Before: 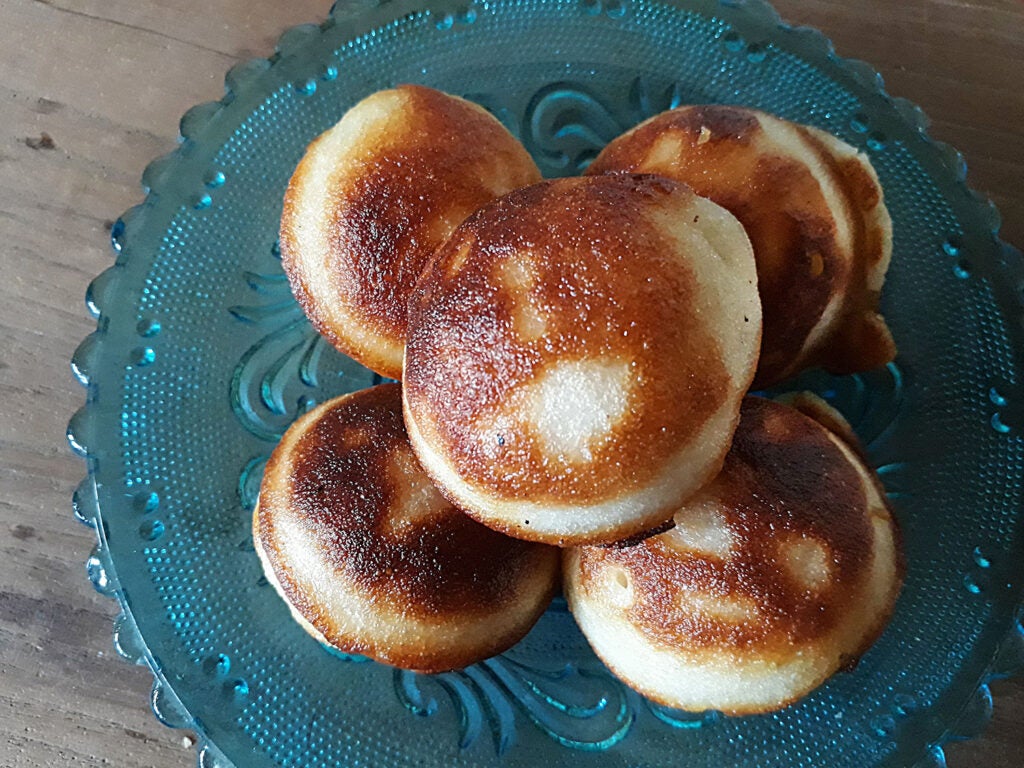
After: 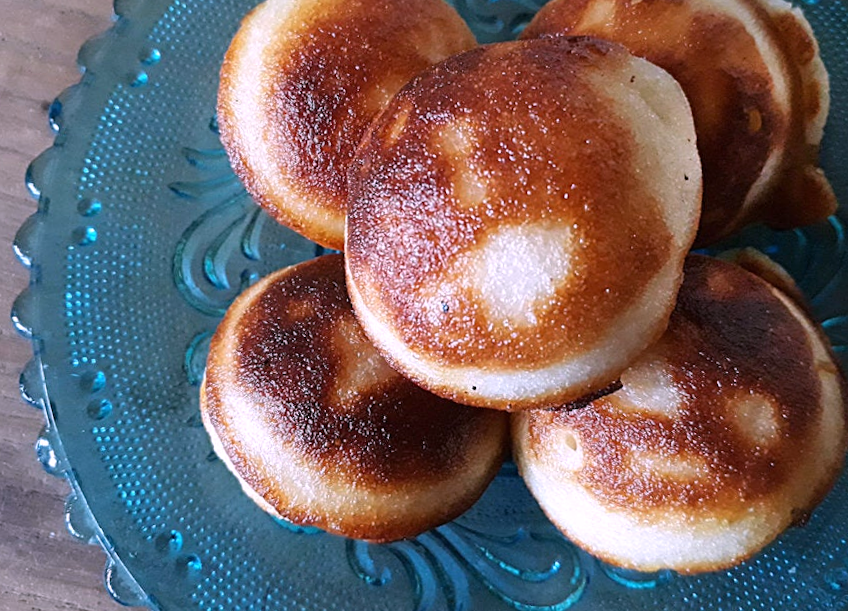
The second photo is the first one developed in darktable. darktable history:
rotate and perspective: rotation -2°, crop left 0.022, crop right 0.978, crop top 0.049, crop bottom 0.951
white balance: red 1.066, blue 1.119
crop and rotate: left 4.842%, top 15.51%, right 10.668%
